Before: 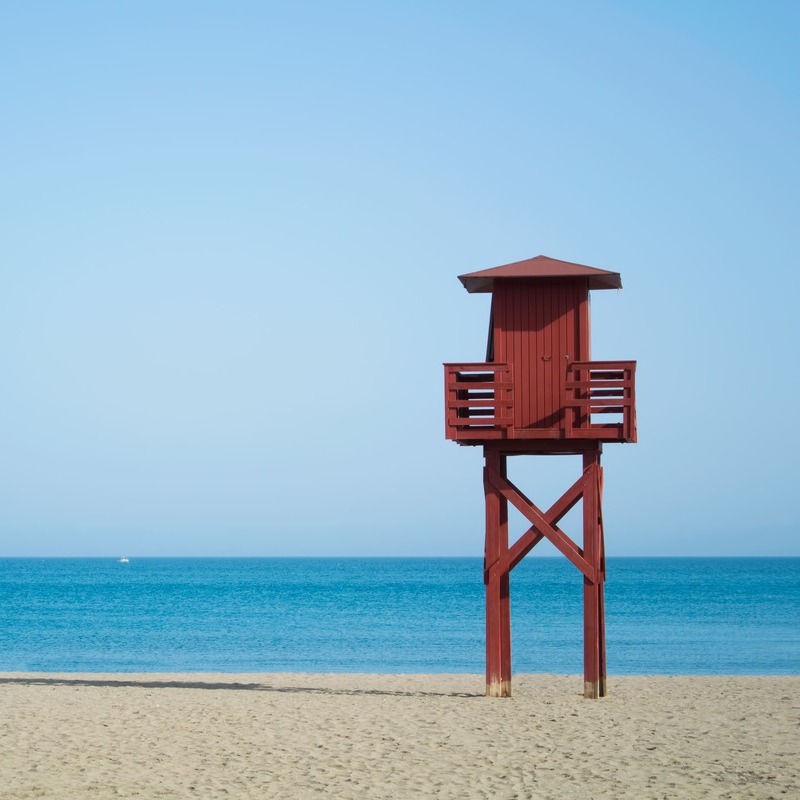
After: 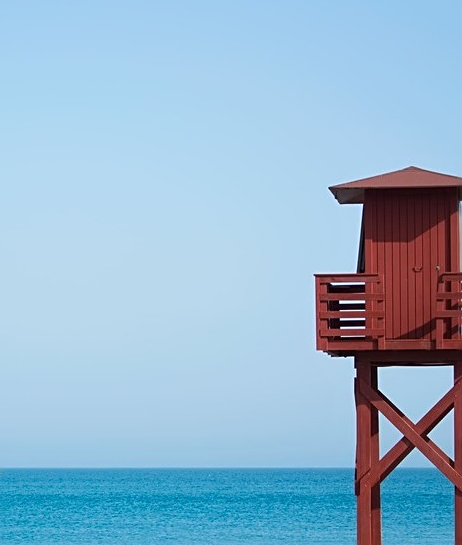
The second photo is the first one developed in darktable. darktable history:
sharpen: on, module defaults
crop: left 16.202%, top 11.208%, right 26.045%, bottom 20.557%
tone equalizer: on, module defaults
